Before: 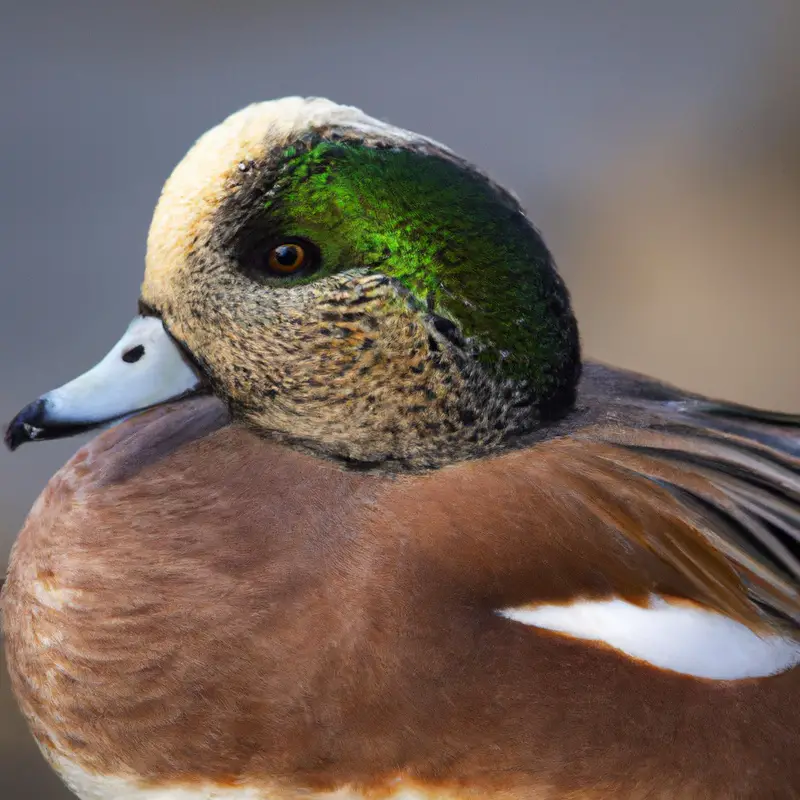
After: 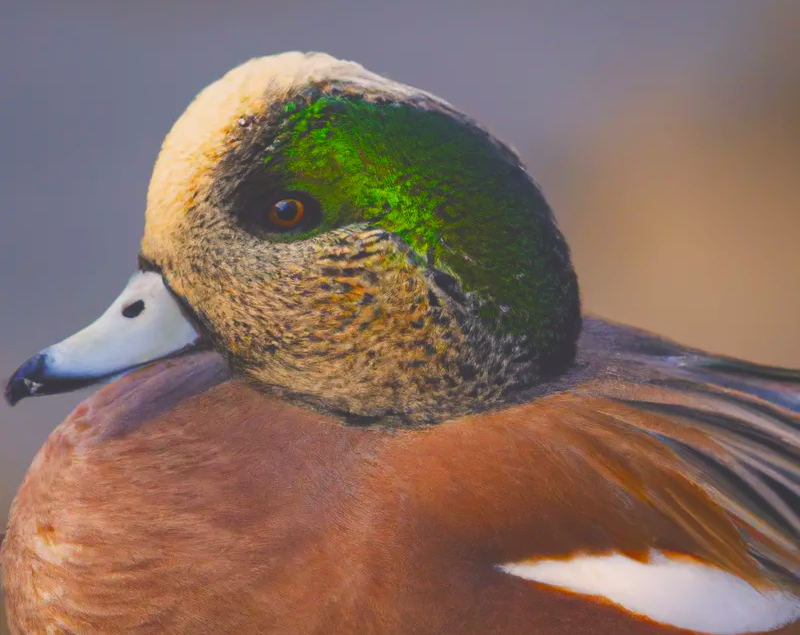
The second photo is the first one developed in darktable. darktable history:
contrast brightness saturation: contrast -0.19, saturation 0.19
crop and rotate: top 5.667%, bottom 14.937%
color balance rgb: shadows lift › chroma 2%, shadows lift › hue 247.2°, power › chroma 0.3%, power › hue 25.2°, highlights gain › chroma 3%, highlights gain › hue 60°, global offset › luminance 2%, perceptual saturation grading › global saturation 20%, perceptual saturation grading › highlights -20%, perceptual saturation grading › shadows 30%
